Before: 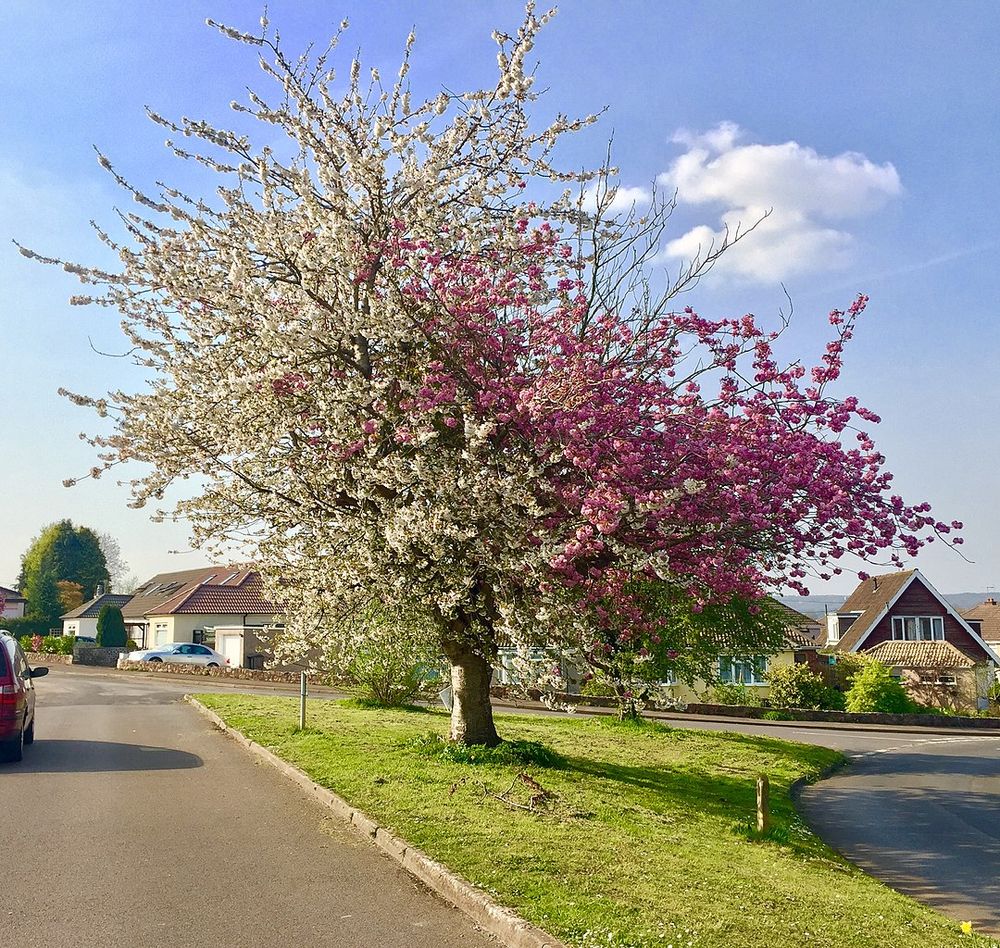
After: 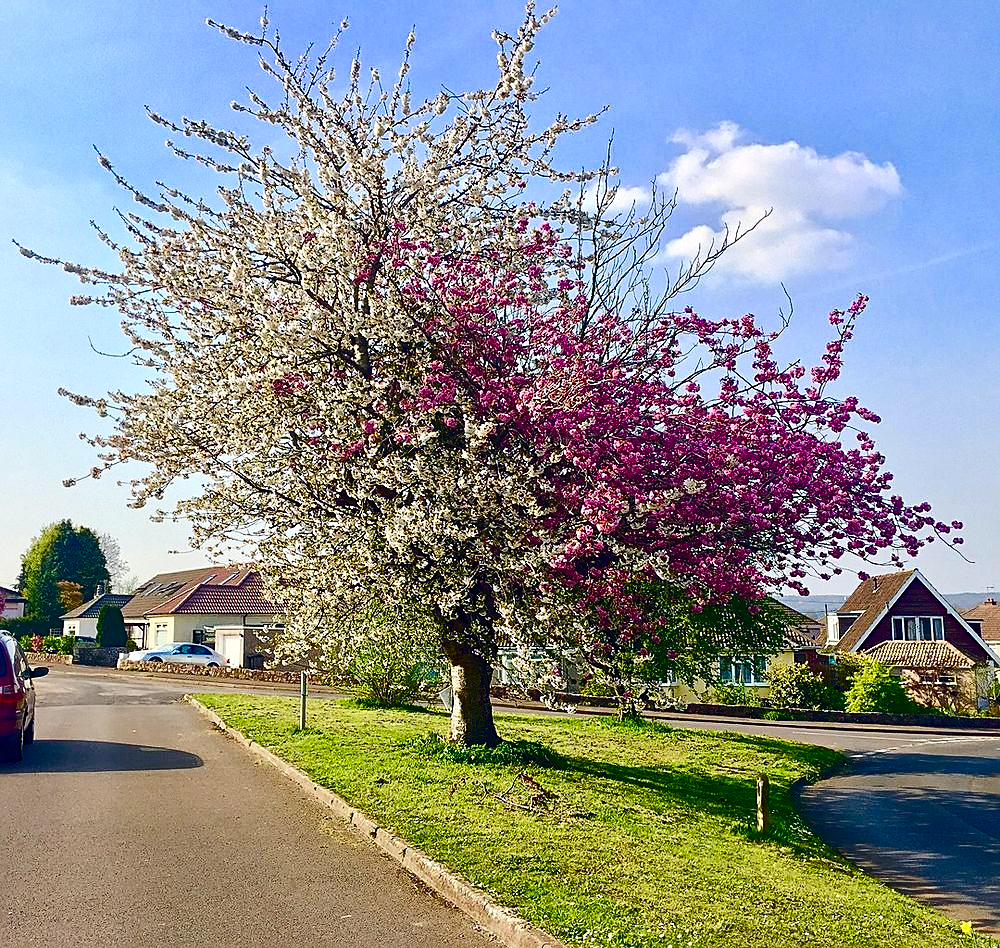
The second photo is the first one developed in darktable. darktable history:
sharpen: on, module defaults
contrast brightness saturation: contrast 0.222, brightness -0.183, saturation 0.238
color balance rgb: power › chroma 0.472%, power › hue 261.43°, global offset › chroma 0.136%, global offset › hue 254.26°, perceptual saturation grading › global saturation 20%, perceptual saturation grading › highlights -25.401%, perceptual saturation grading › shadows 23.923%, perceptual brilliance grading › mid-tones 9.141%, perceptual brilliance grading › shadows 14.581%
